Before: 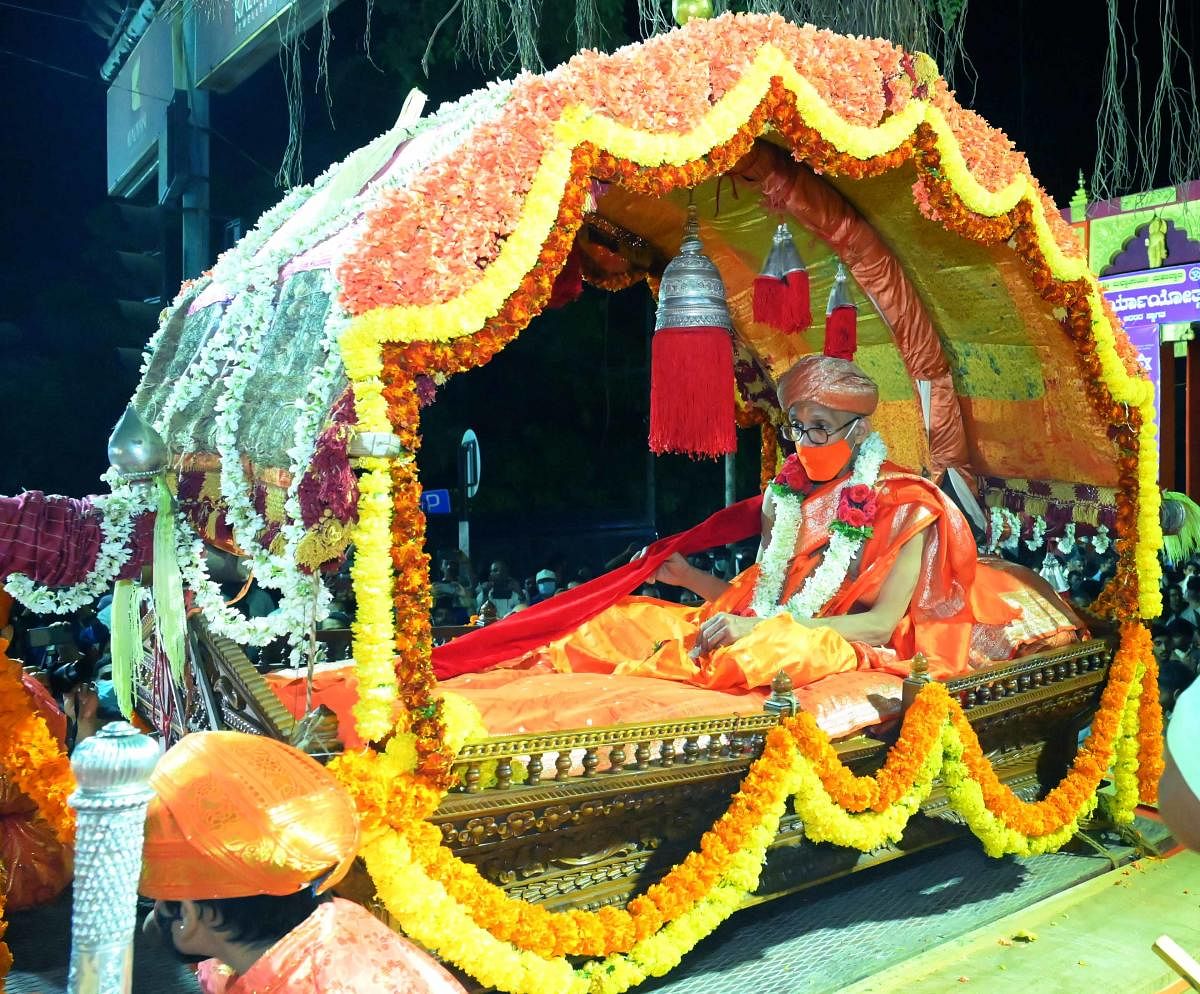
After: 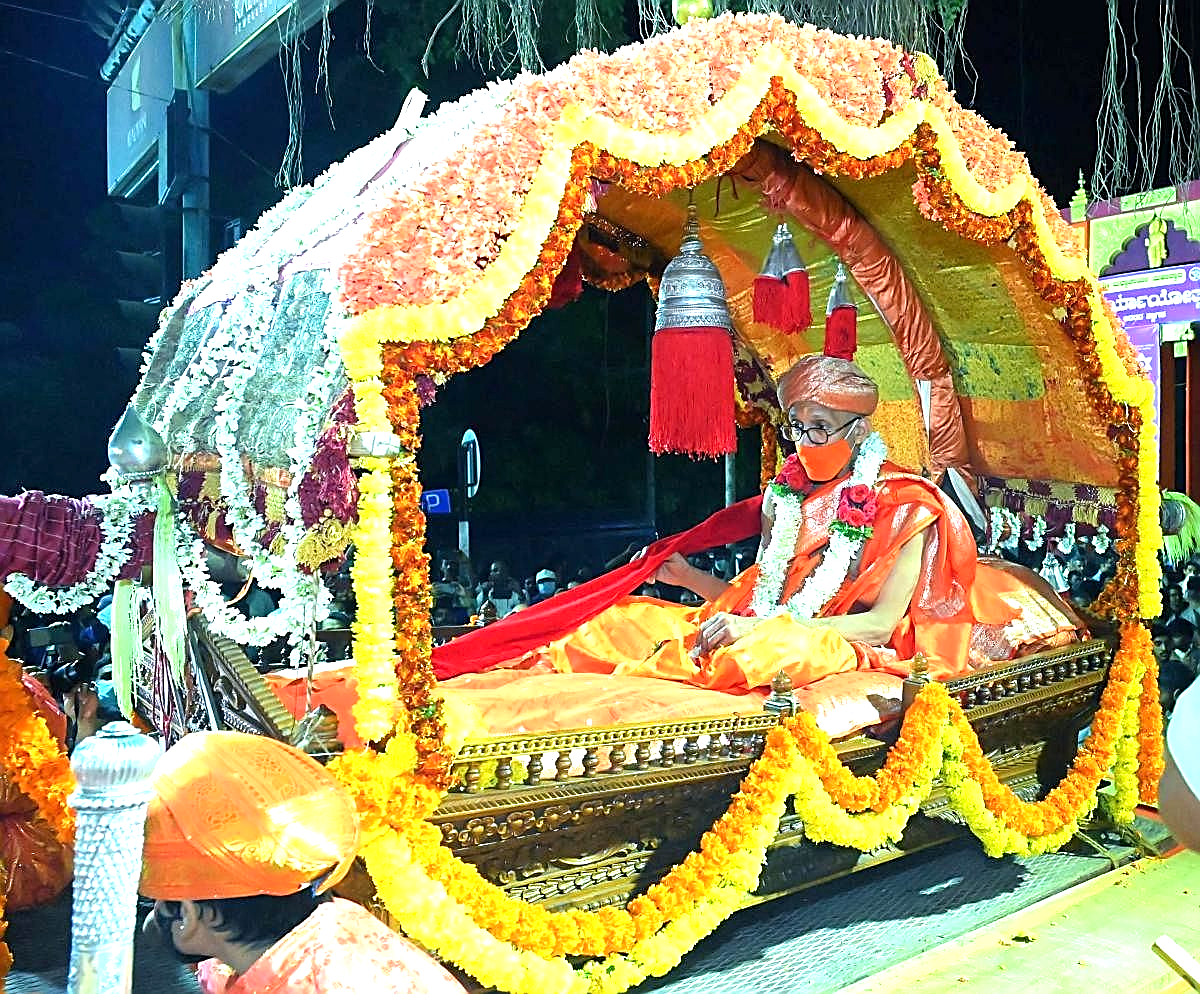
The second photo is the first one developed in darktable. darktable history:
exposure: exposure 0.64 EV, compensate highlight preservation false
white balance: red 0.984, blue 1.059
sharpen: amount 0.901
